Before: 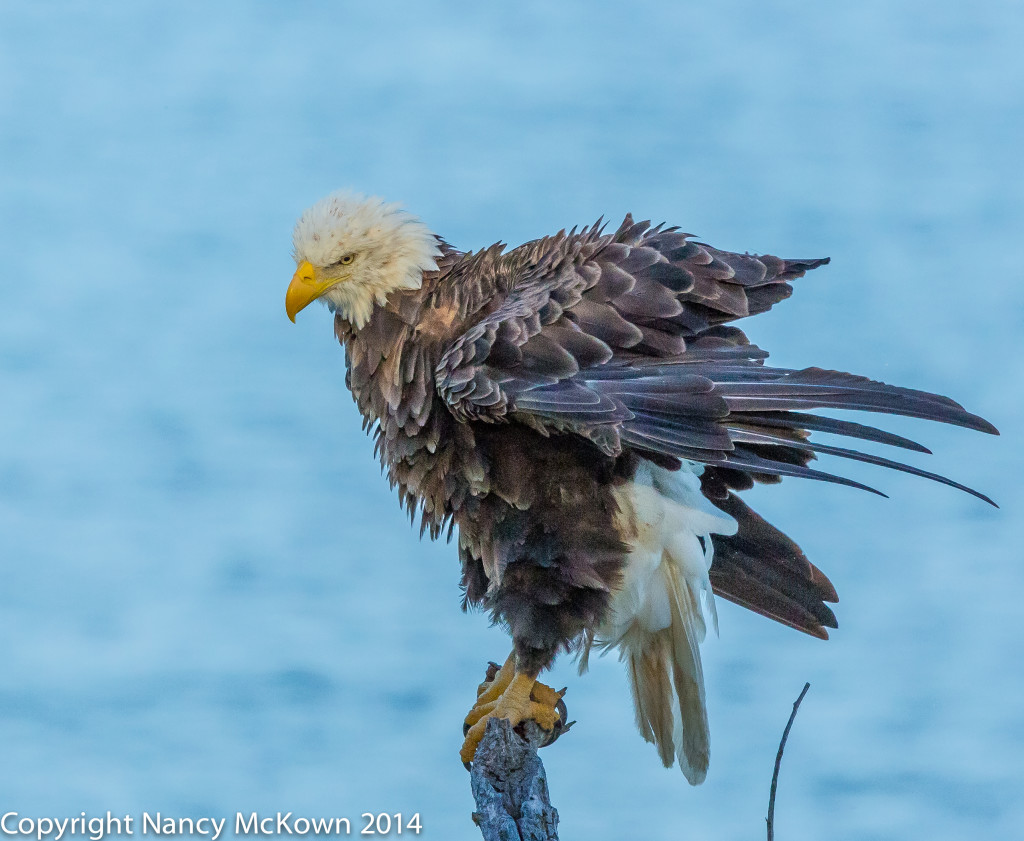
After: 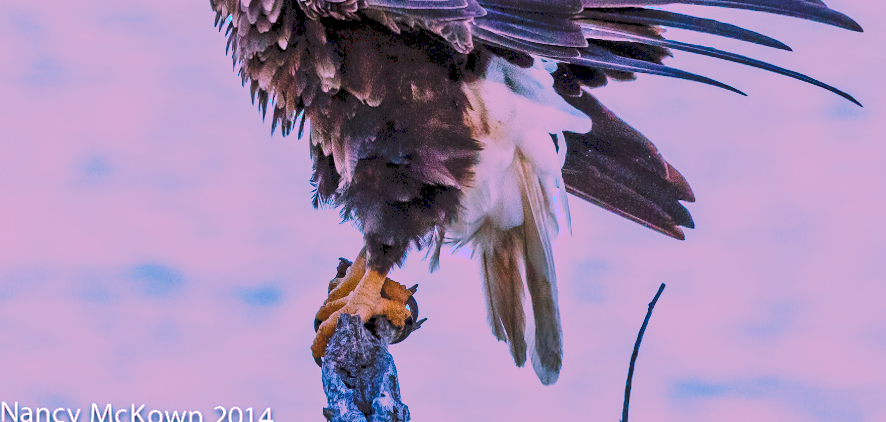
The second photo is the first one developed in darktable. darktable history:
contrast equalizer: y [[0.586, 0.584, 0.576, 0.565, 0.552, 0.539], [0.5 ×6], [0.97, 0.959, 0.919, 0.859, 0.789, 0.717], [0 ×6], [0 ×6]]
color balance: input saturation 80.07%
crop and rotate: left 13.306%, top 48.129%, bottom 2.928%
contrast brightness saturation: saturation -0.05
color correction: highlights a* 19.5, highlights b* -11.53, saturation 1.69
rotate and perspective: lens shift (horizontal) -0.055, automatic cropping off
tone curve: curves: ch0 [(0, 0) (0.003, 0.118) (0.011, 0.118) (0.025, 0.122) (0.044, 0.131) (0.069, 0.142) (0.1, 0.155) (0.136, 0.168) (0.177, 0.183) (0.224, 0.216) (0.277, 0.265) (0.335, 0.337) (0.399, 0.415) (0.468, 0.506) (0.543, 0.586) (0.623, 0.665) (0.709, 0.716) (0.801, 0.737) (0.898, 0.744) (1, 1)], preserve colors none
shadows and highlights: shadows -10, white point adjustment 1.5, highlights 10
